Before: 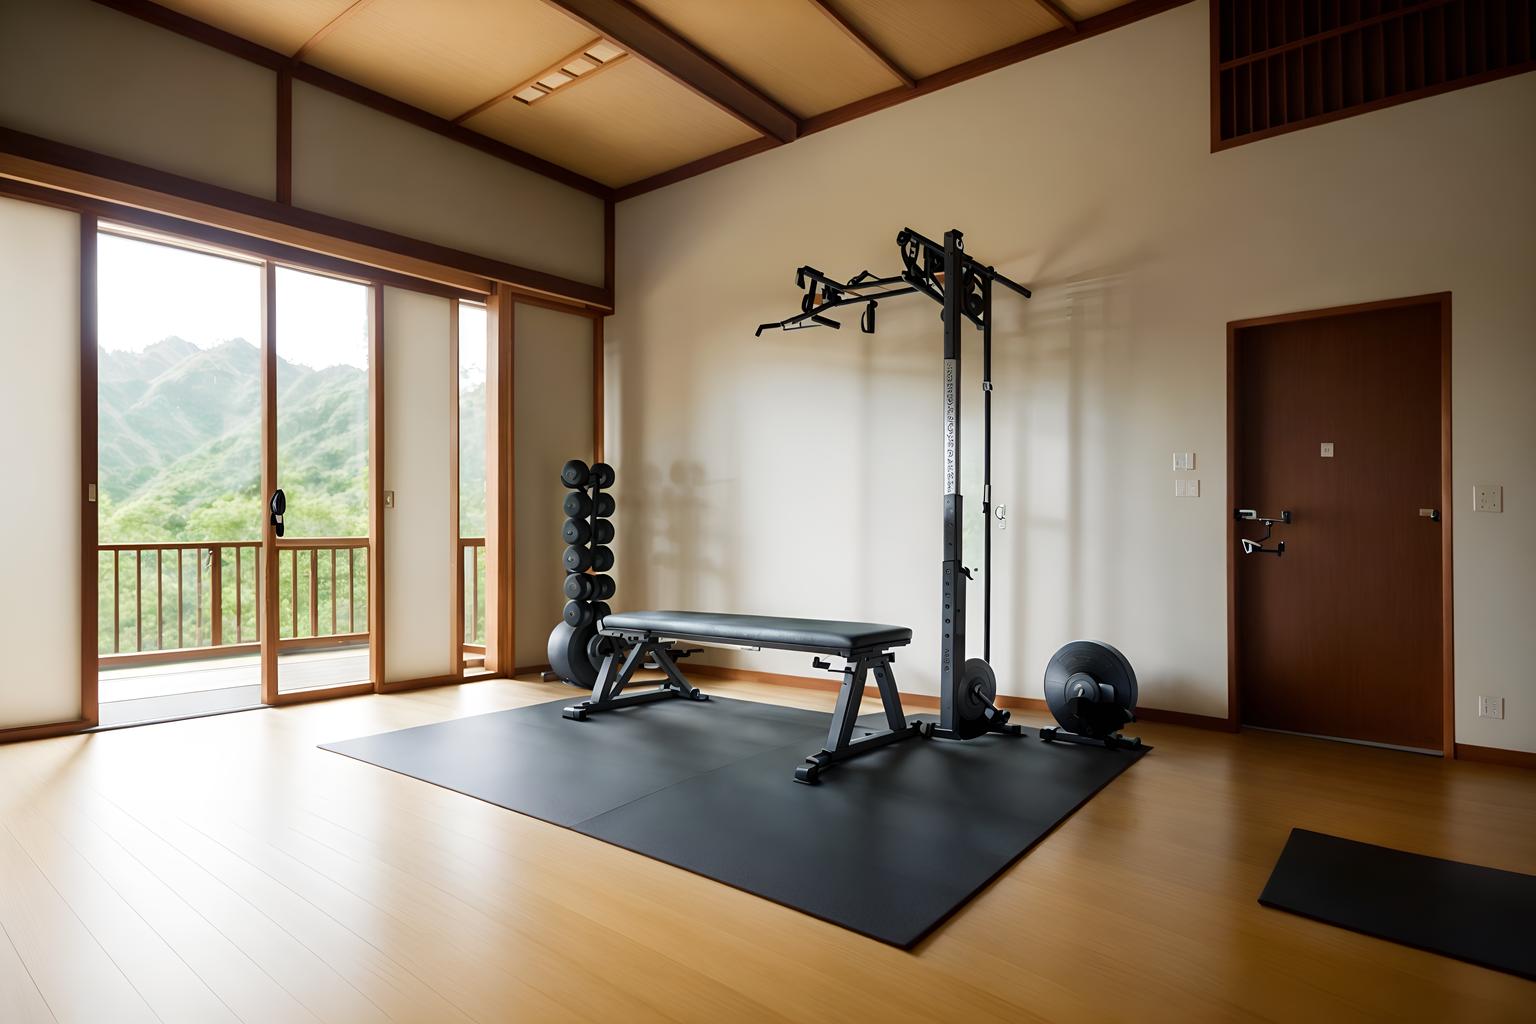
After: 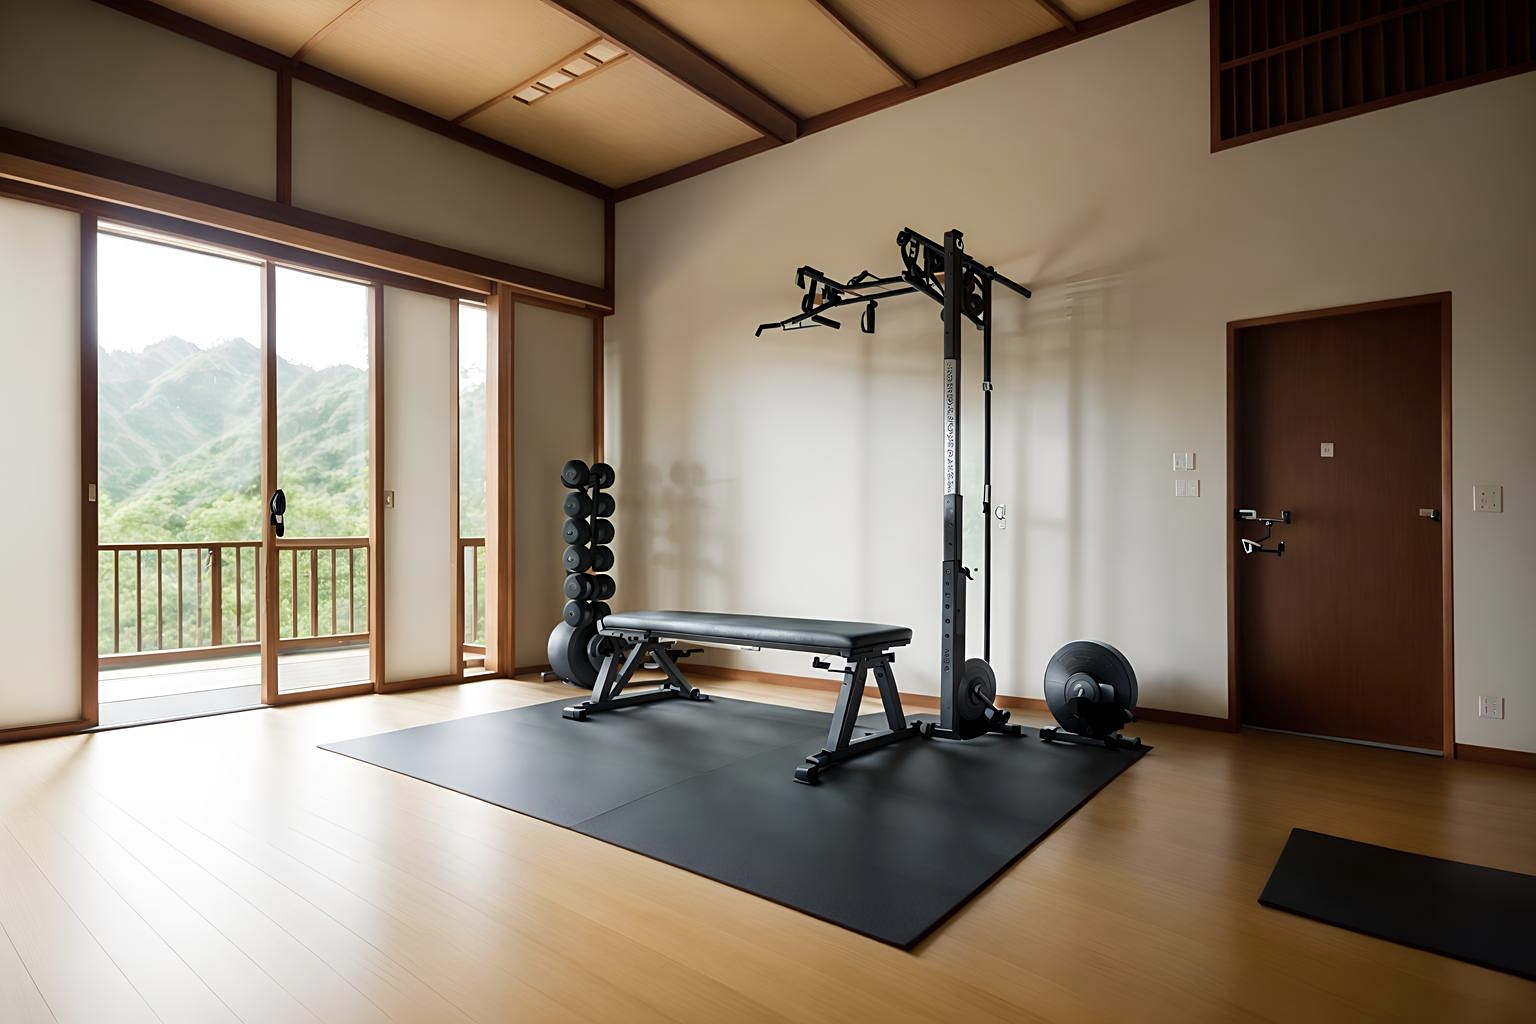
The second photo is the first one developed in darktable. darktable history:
sharpen: amount 0.2
contrast brightness saturation: saturation -0.17
